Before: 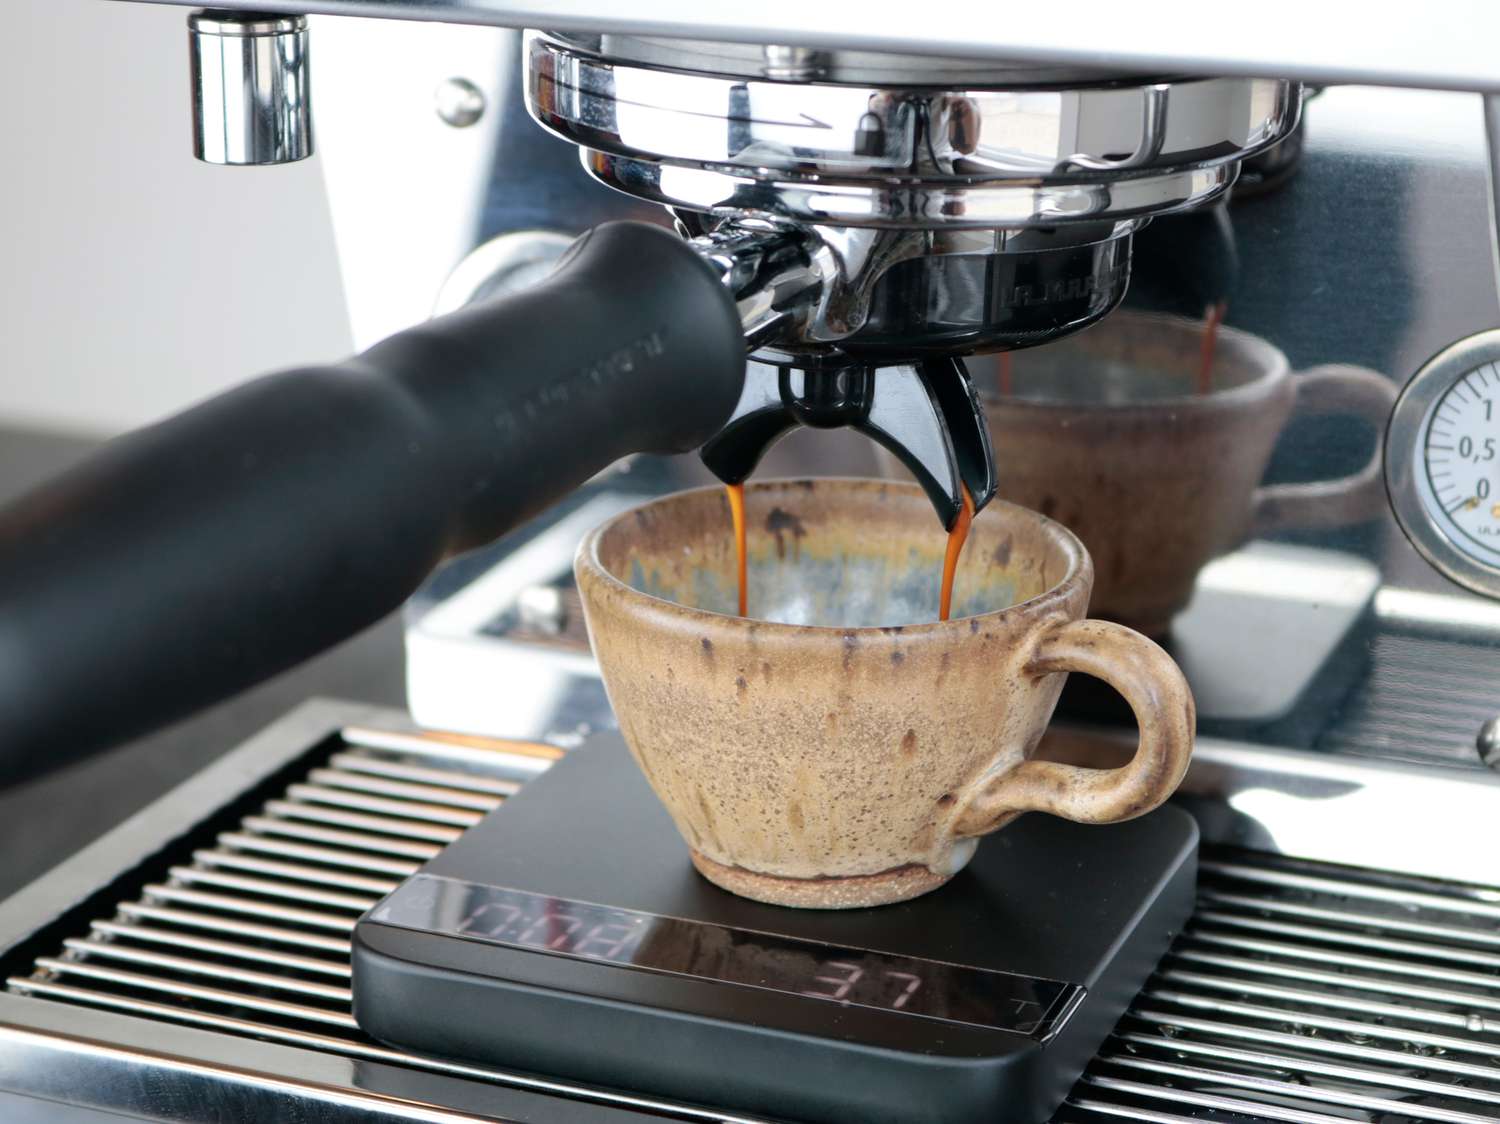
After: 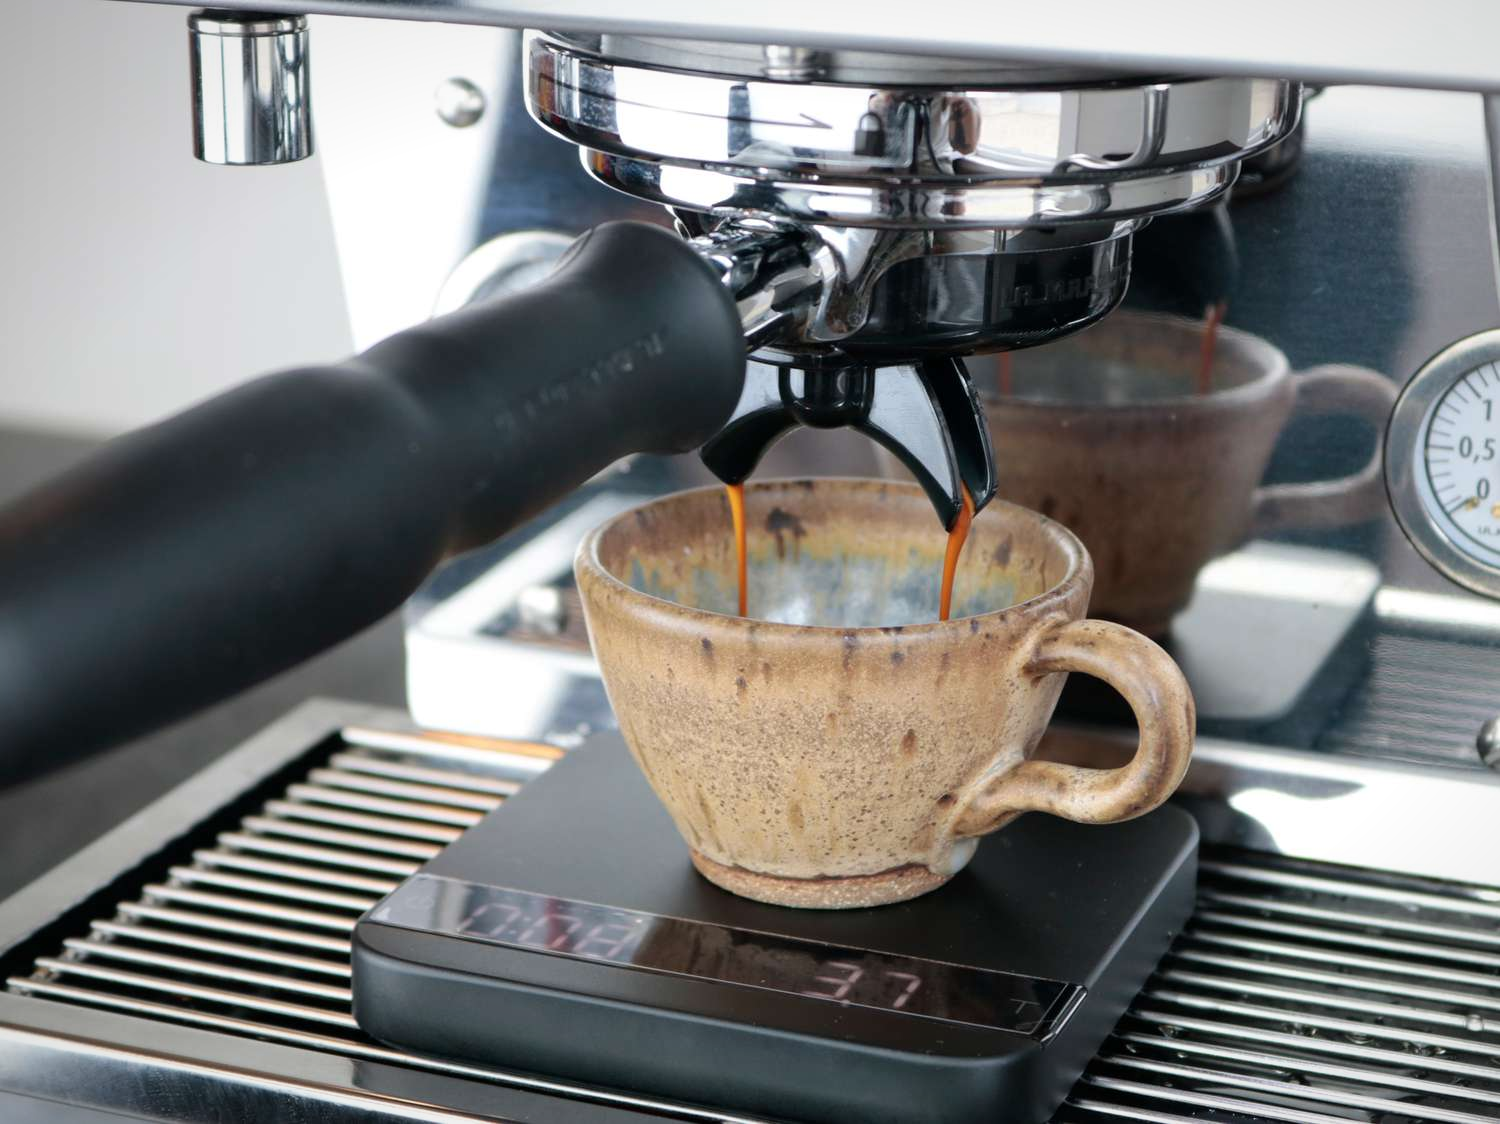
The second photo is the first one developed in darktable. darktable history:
vignetting: fall-off start 97.59%, fall-off radius 100.45%, width/height ratio 1.373
